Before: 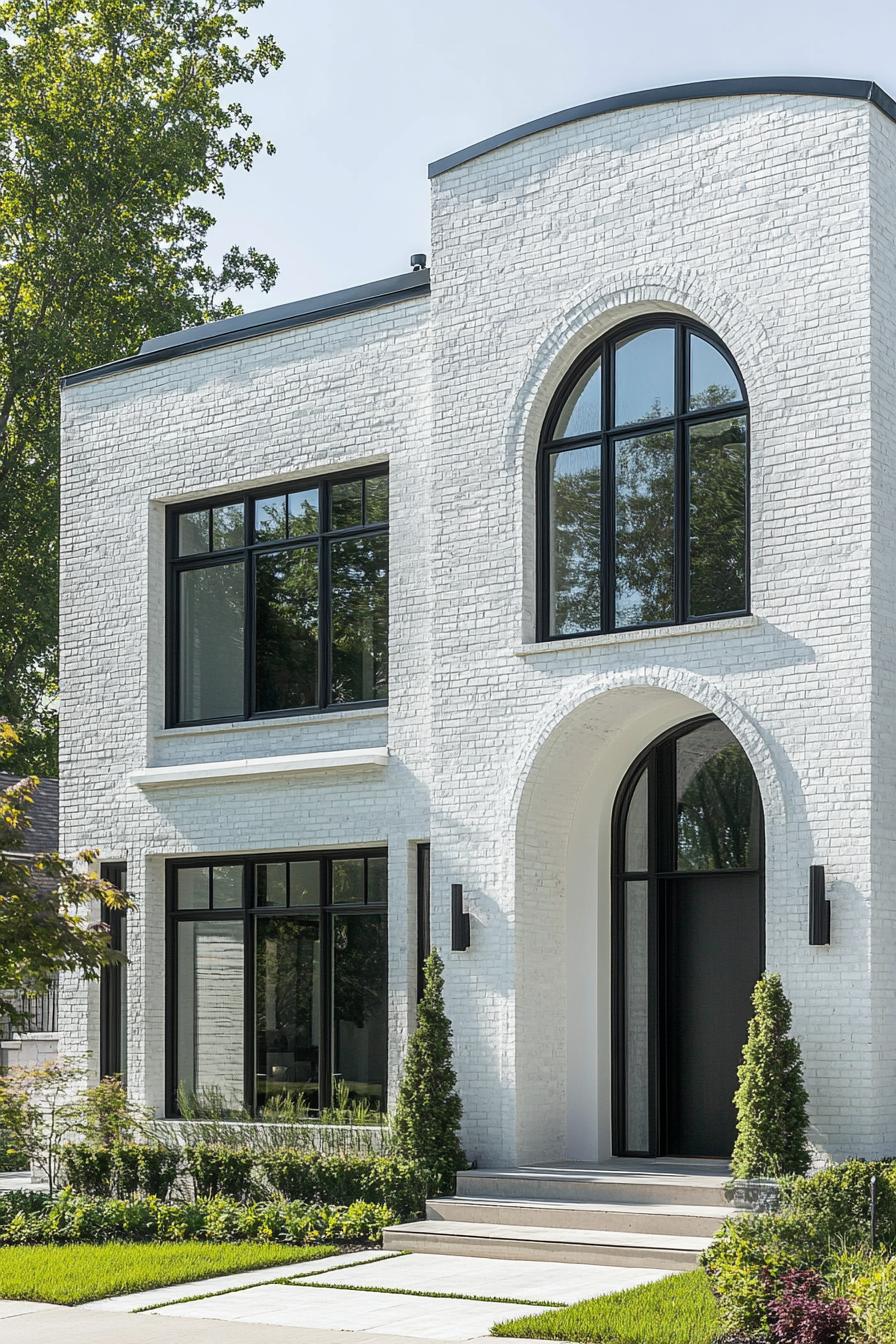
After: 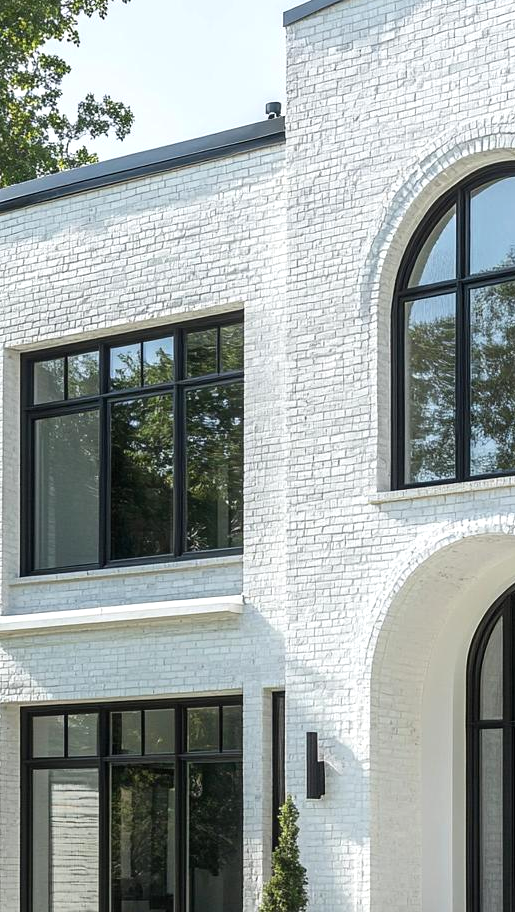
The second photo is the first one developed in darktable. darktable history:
exposure: exposure 0.289 EV, compensate highlight preservation false
crop: left 16.235%, top 11.365%, right 26.199%, bottom 20.745%
